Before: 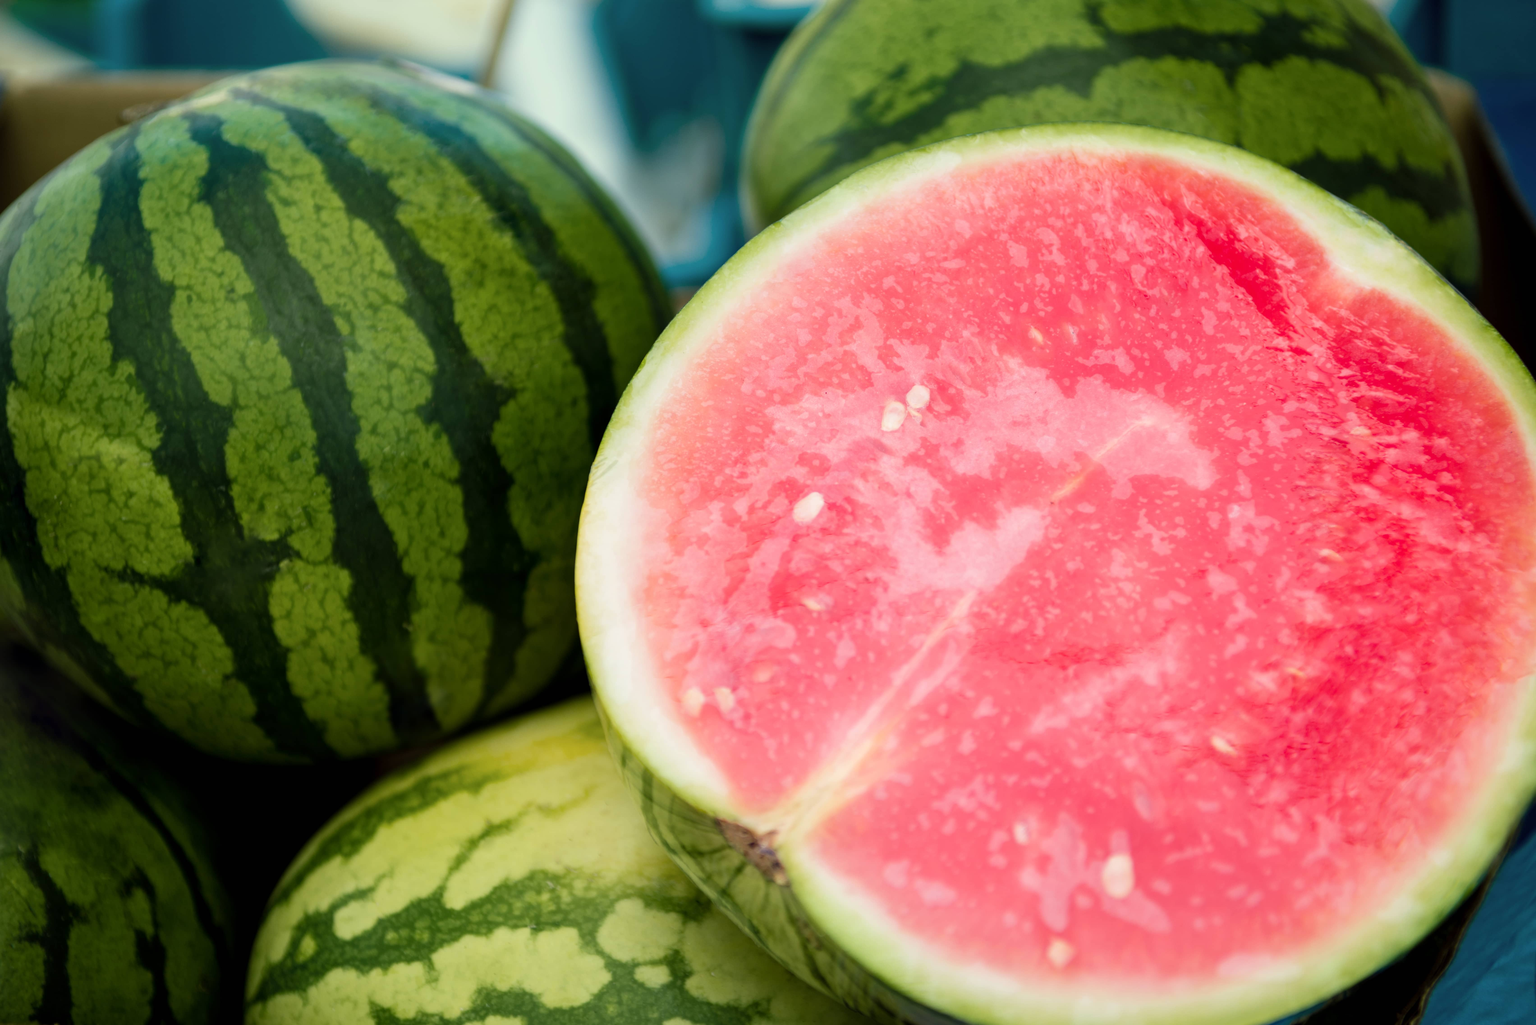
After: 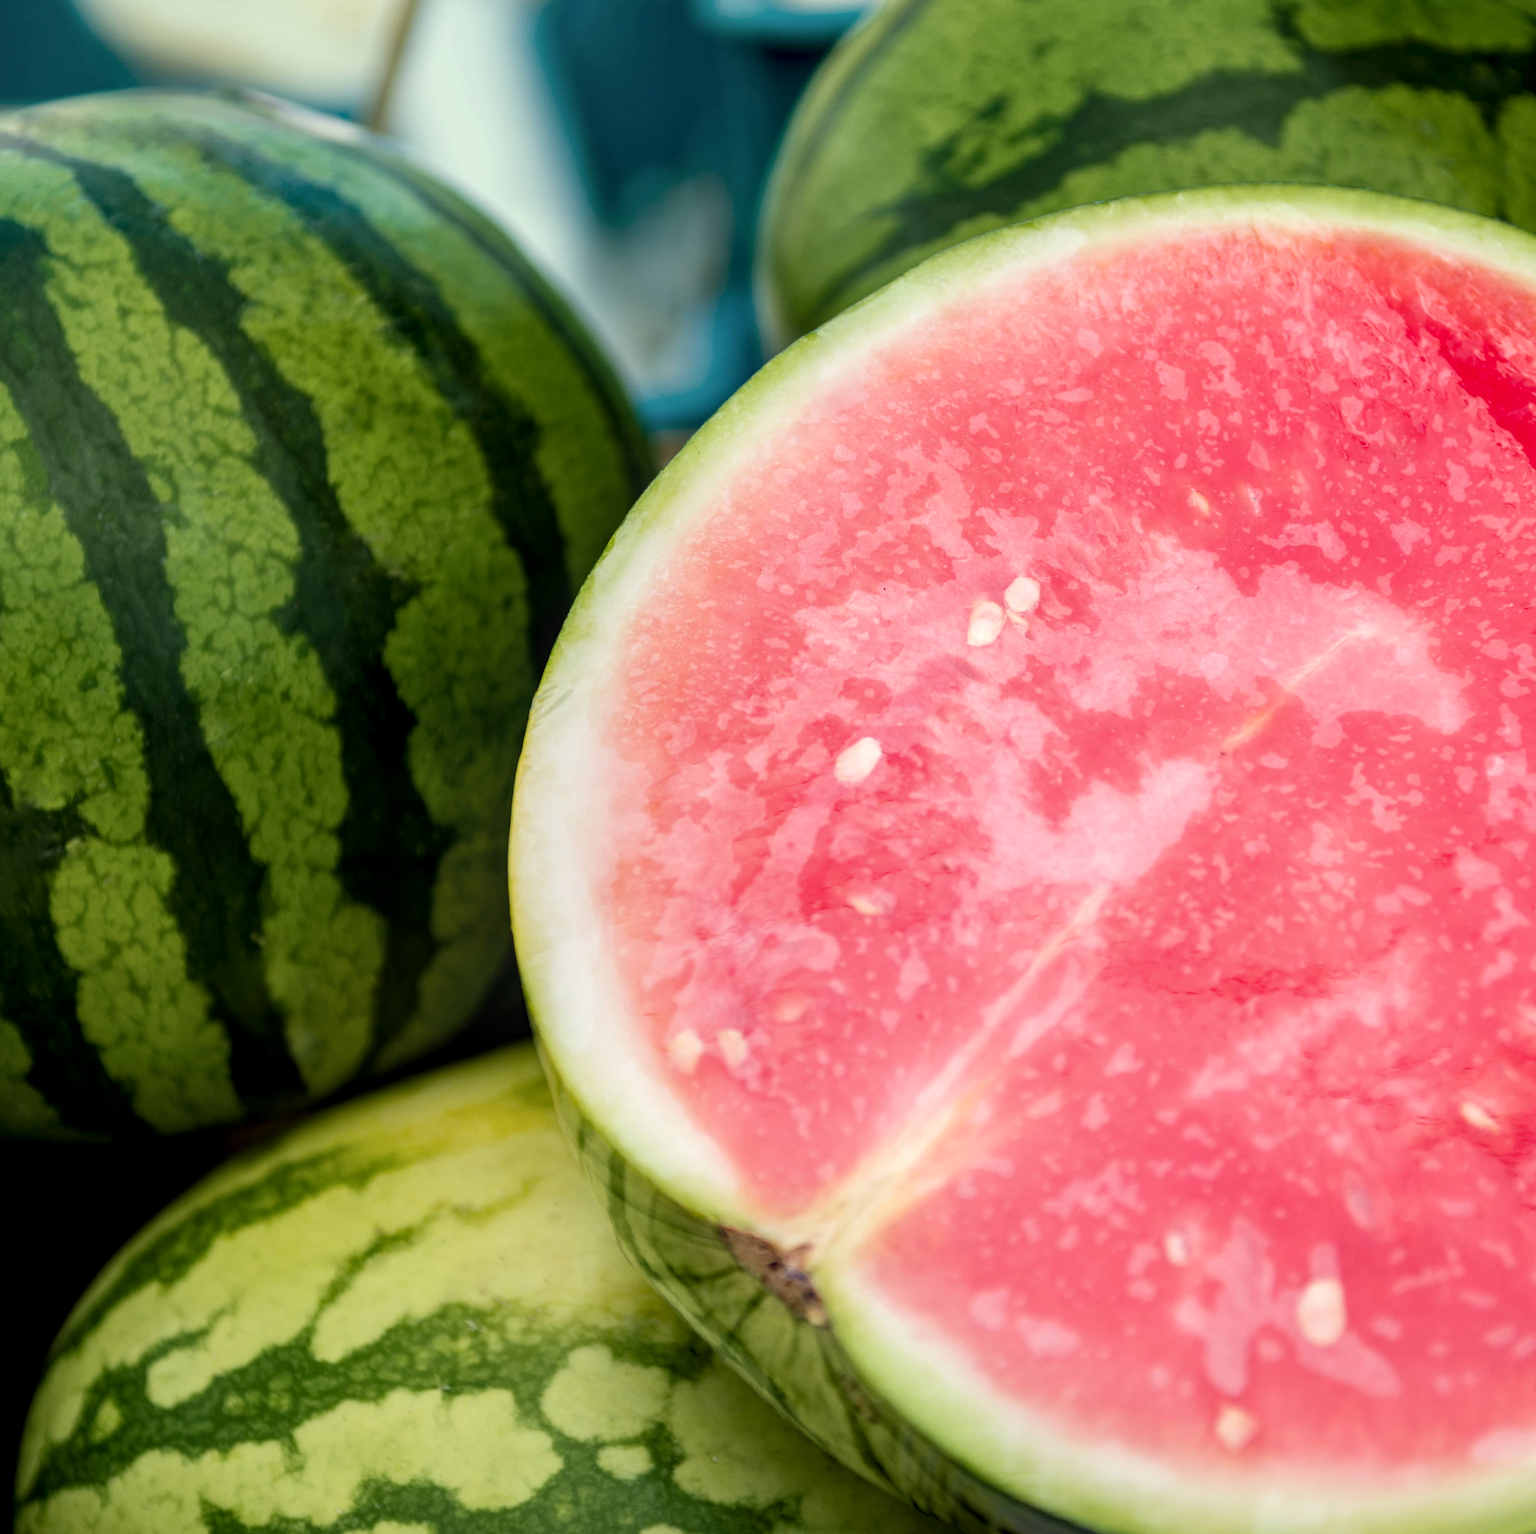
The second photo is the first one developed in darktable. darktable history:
exposure: black level correction 0.001, compensate highlight preservation false
local contrast: on, module defaults
crop and rotate: left 15.349%, right 17.861%
